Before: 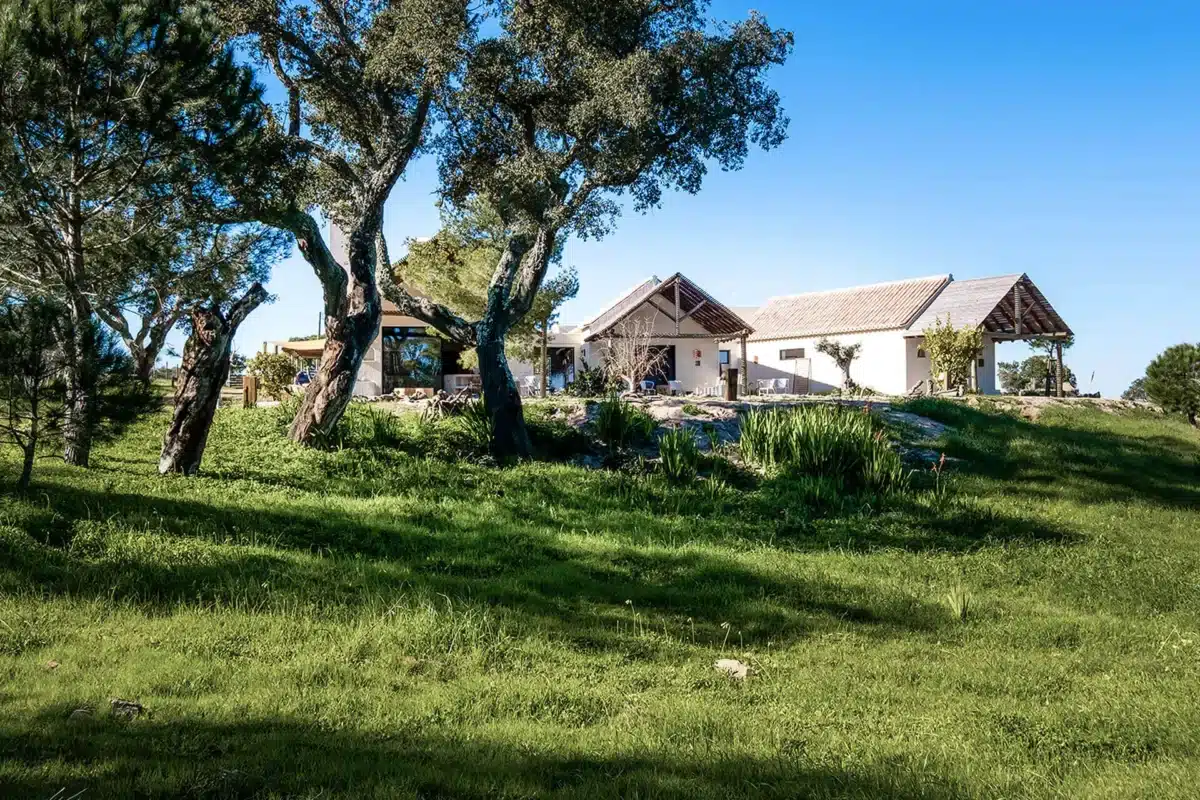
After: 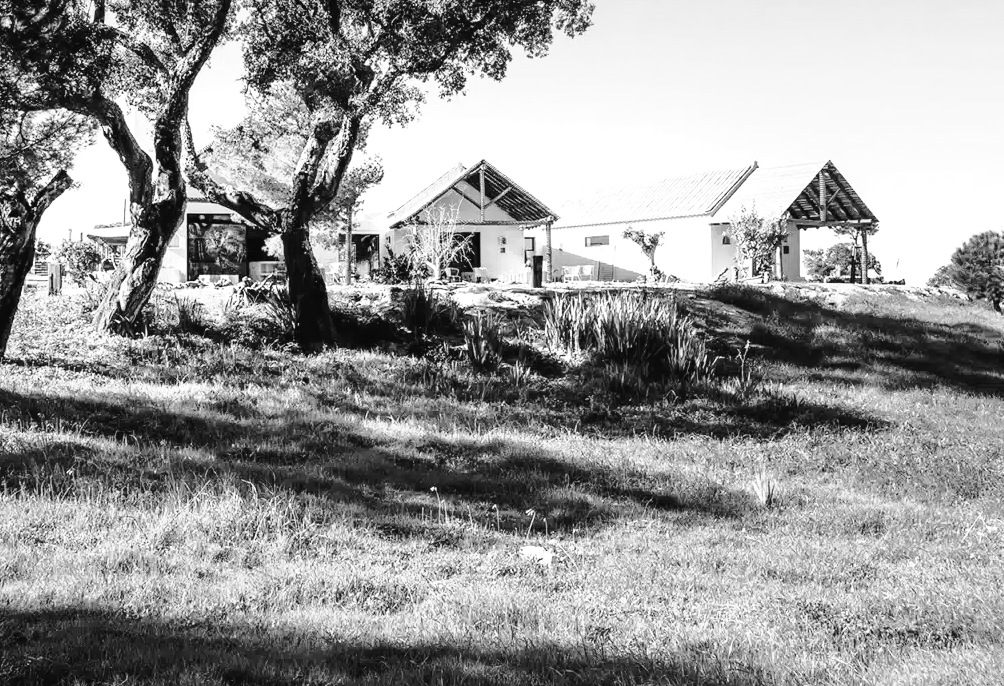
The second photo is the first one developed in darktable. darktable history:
crop: left 16.315%, top 14.246%
monochrome: a 32, b 64, size 2.3, highlights 1
tone curve: curves: ch0 [(0, 0.019) (0.078, 0.058) (0.223, 0.217) (0.424, 0.553) (0.631, 0.764) (0.816, 0.932) (1, 1)]; ch1 [(0, 0) (0.262, 0.227) (0.417, 0.386) (0.469, 0.467) (0.502, 0.503) (0.544, 0.548) (0.57, 0.579) (0.608, 0.62) (0.65, 0.68) (0.994, 0.987)]; ch2 [(0, 0) (0.262, 0.188) (0.5, 0.504) (0.553, 0.592) (0.599, 0.653) (1, 1)], color space Lab, independent channels, preserve colors none
exposure: black level correction 0, exposure 0.5 EV, compensate exposure bias true, compensate highlight preservation false
